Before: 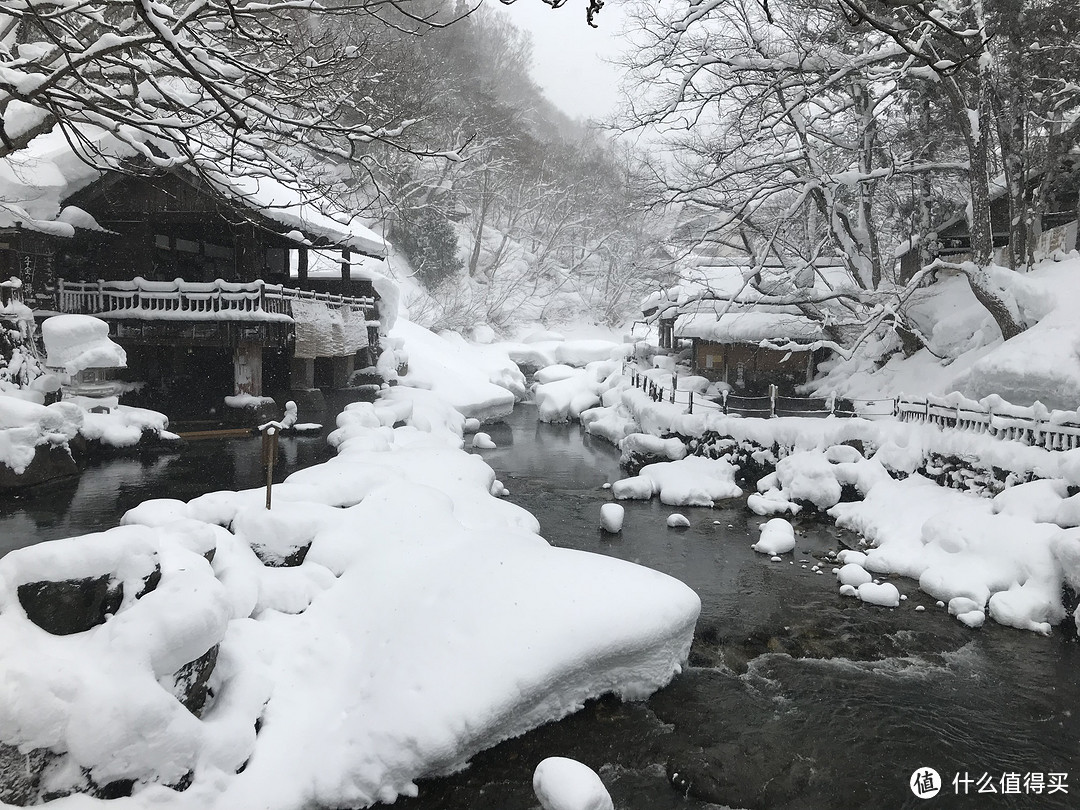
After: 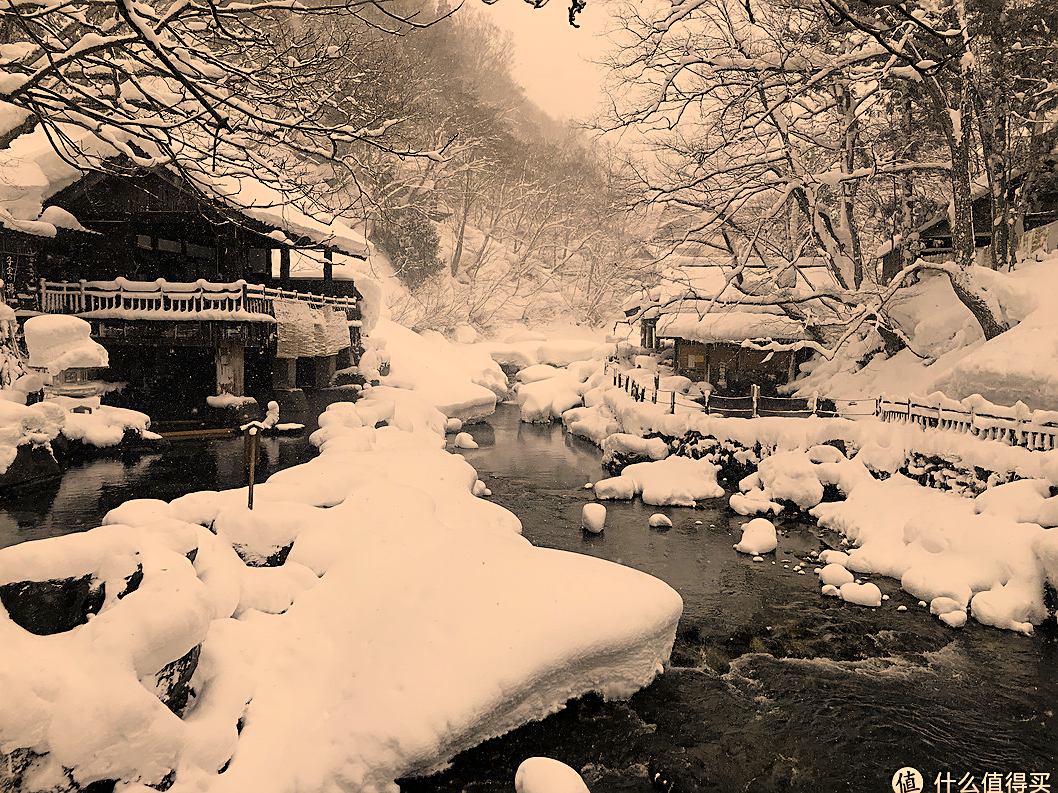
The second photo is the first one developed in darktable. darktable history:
filmic rgb: black relative exposure -5.83 EV, white relative exposure 3.39 EV, hardness 3.69
sharpen: on, module defaults
color correction: highlights a* 14.81, highlights b* 31.6
contrast brightness saturation: contrast 0.044, saturation 0.155
crop: left 1.713%, right 0.275%, bottom 2.035%
